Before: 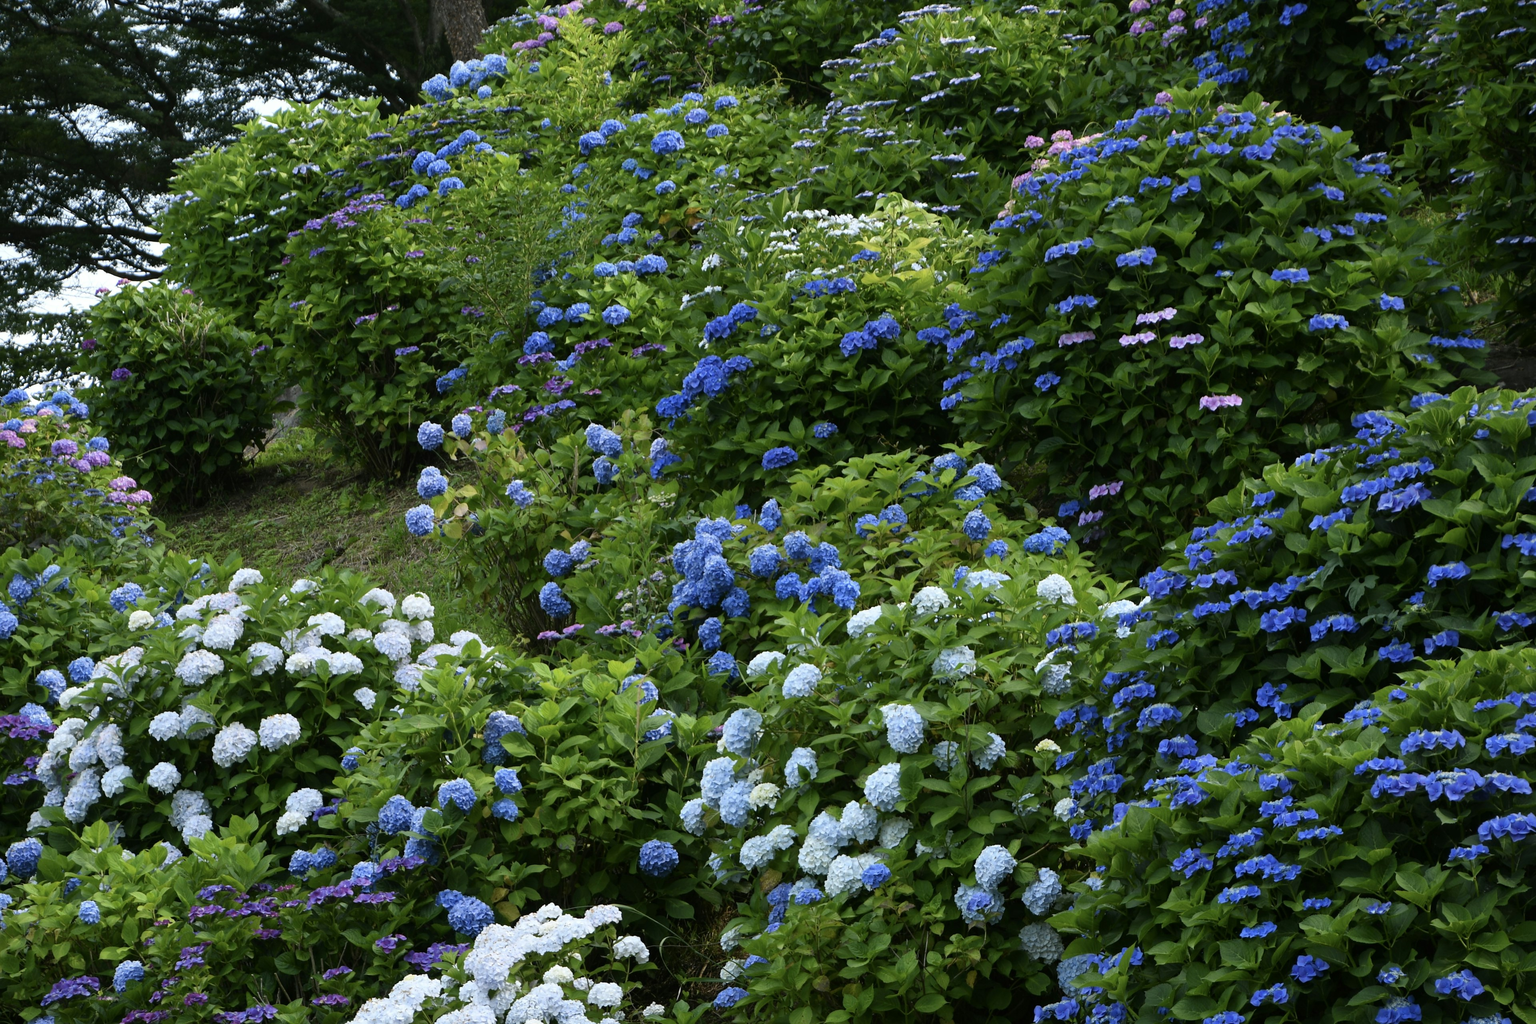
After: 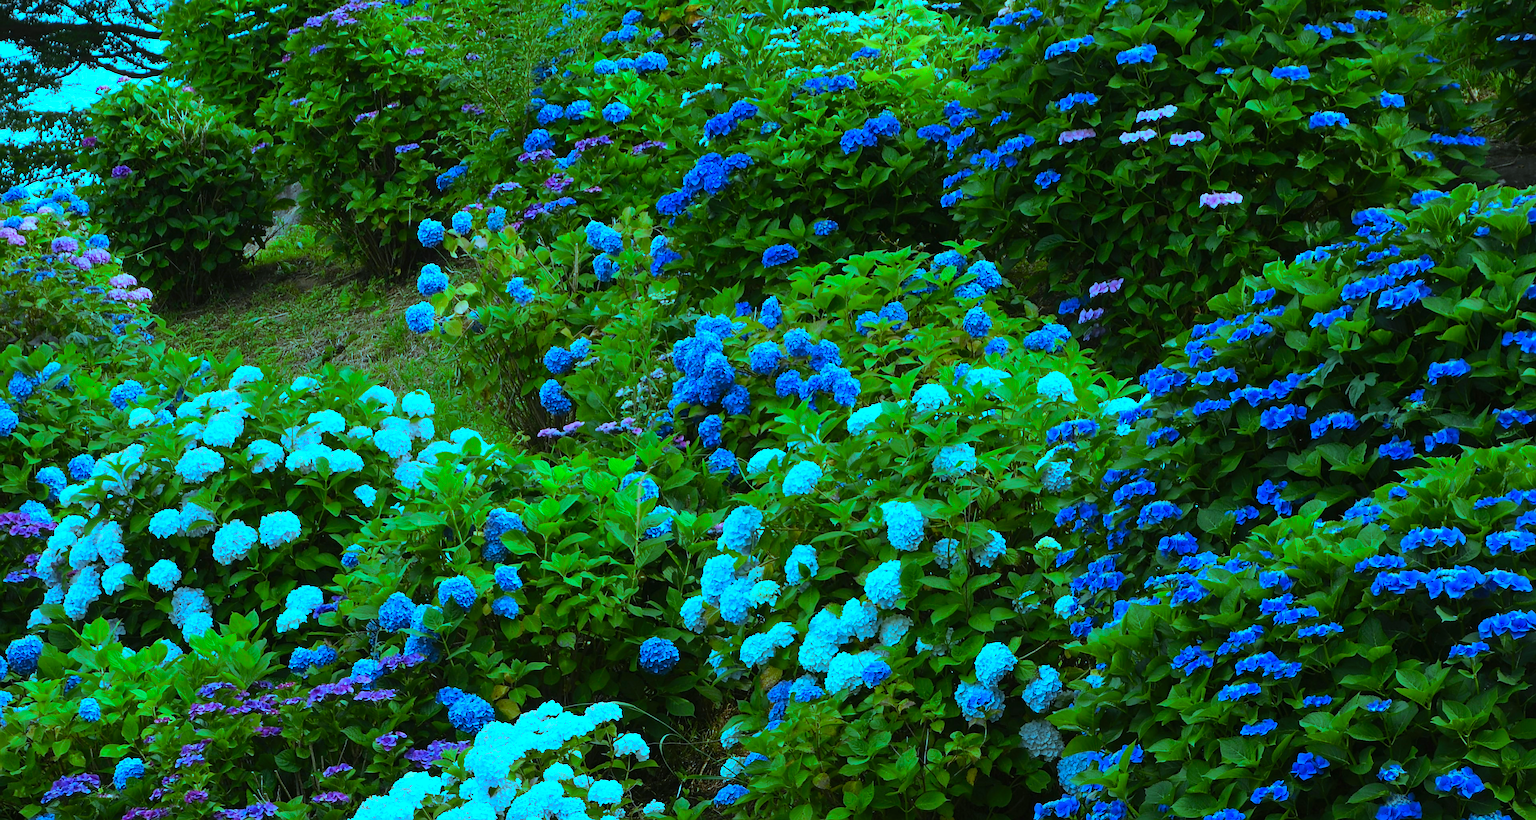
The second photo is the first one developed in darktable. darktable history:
crop and rotate: top 19.817%
color calibration: illuminant as shot in camera, x 0.358, y 0.373, temperature 4628.91 K
contrast brightness saturation: contrast 0.199, brightness 0.16, saturation 0.219
exposure: exposure 0.132 EV, compensate highlight preservation false
color balance rgb: shadows lift › chroma 0.67%, shadows lift › hue 113.91°, highlights gain › luminance -33.231%, highlights gain › chroma 5.753%, highlights gain › hue 219.48°, linear chroma grading › shadows -8.364%, linear chroma grading › global chroma 9.816%, perceptual saturation grading › global saturation 31.086%
sharpen: on, module defaults
